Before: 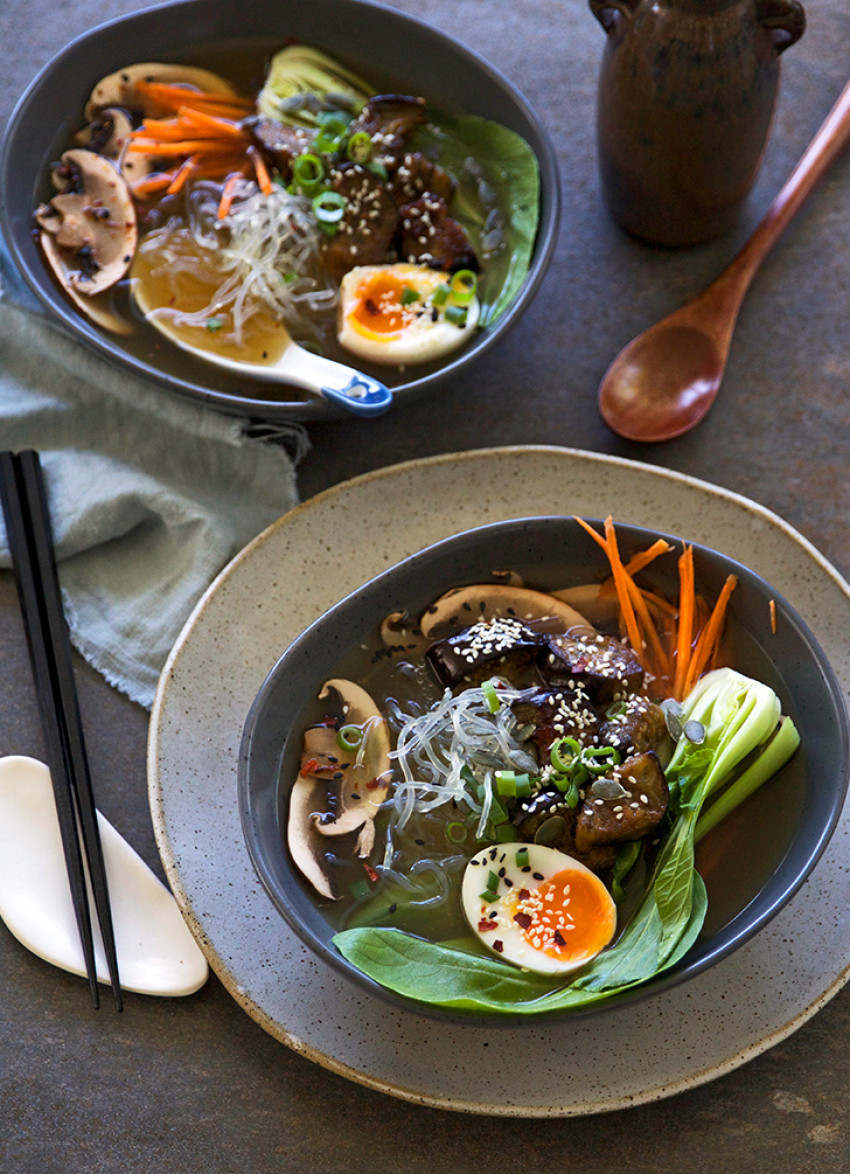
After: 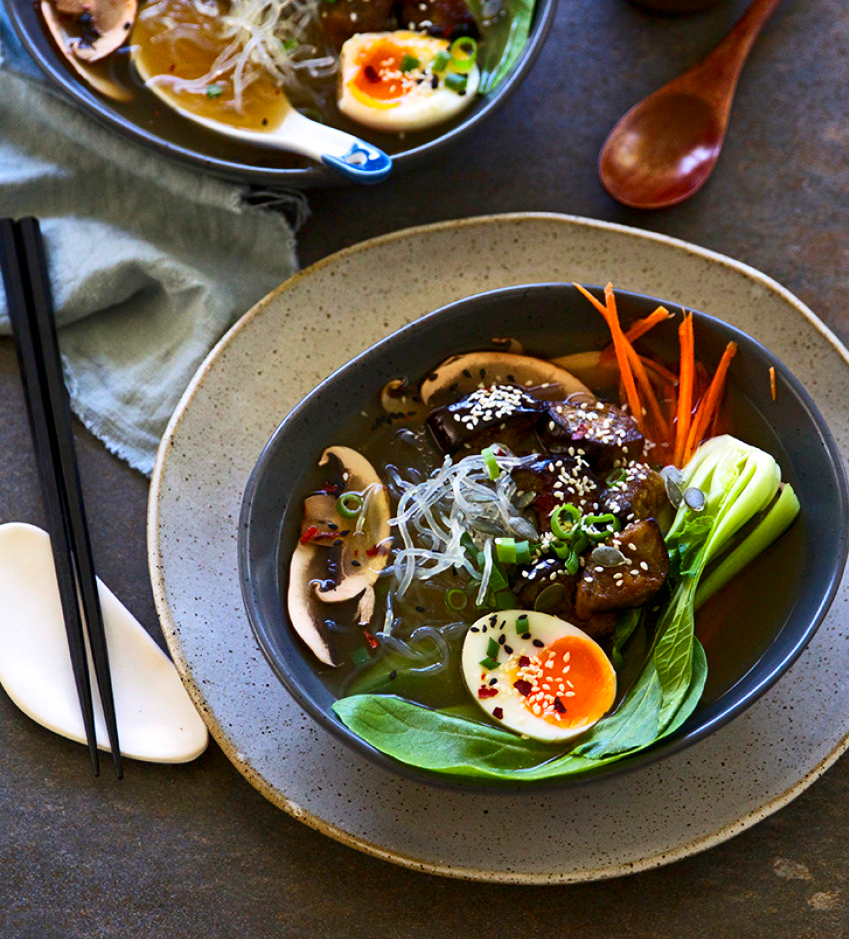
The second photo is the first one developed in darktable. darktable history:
crop and rotate: top 19.998%
contrast brightness saturation: contrast 0.18, saturation 0.3
